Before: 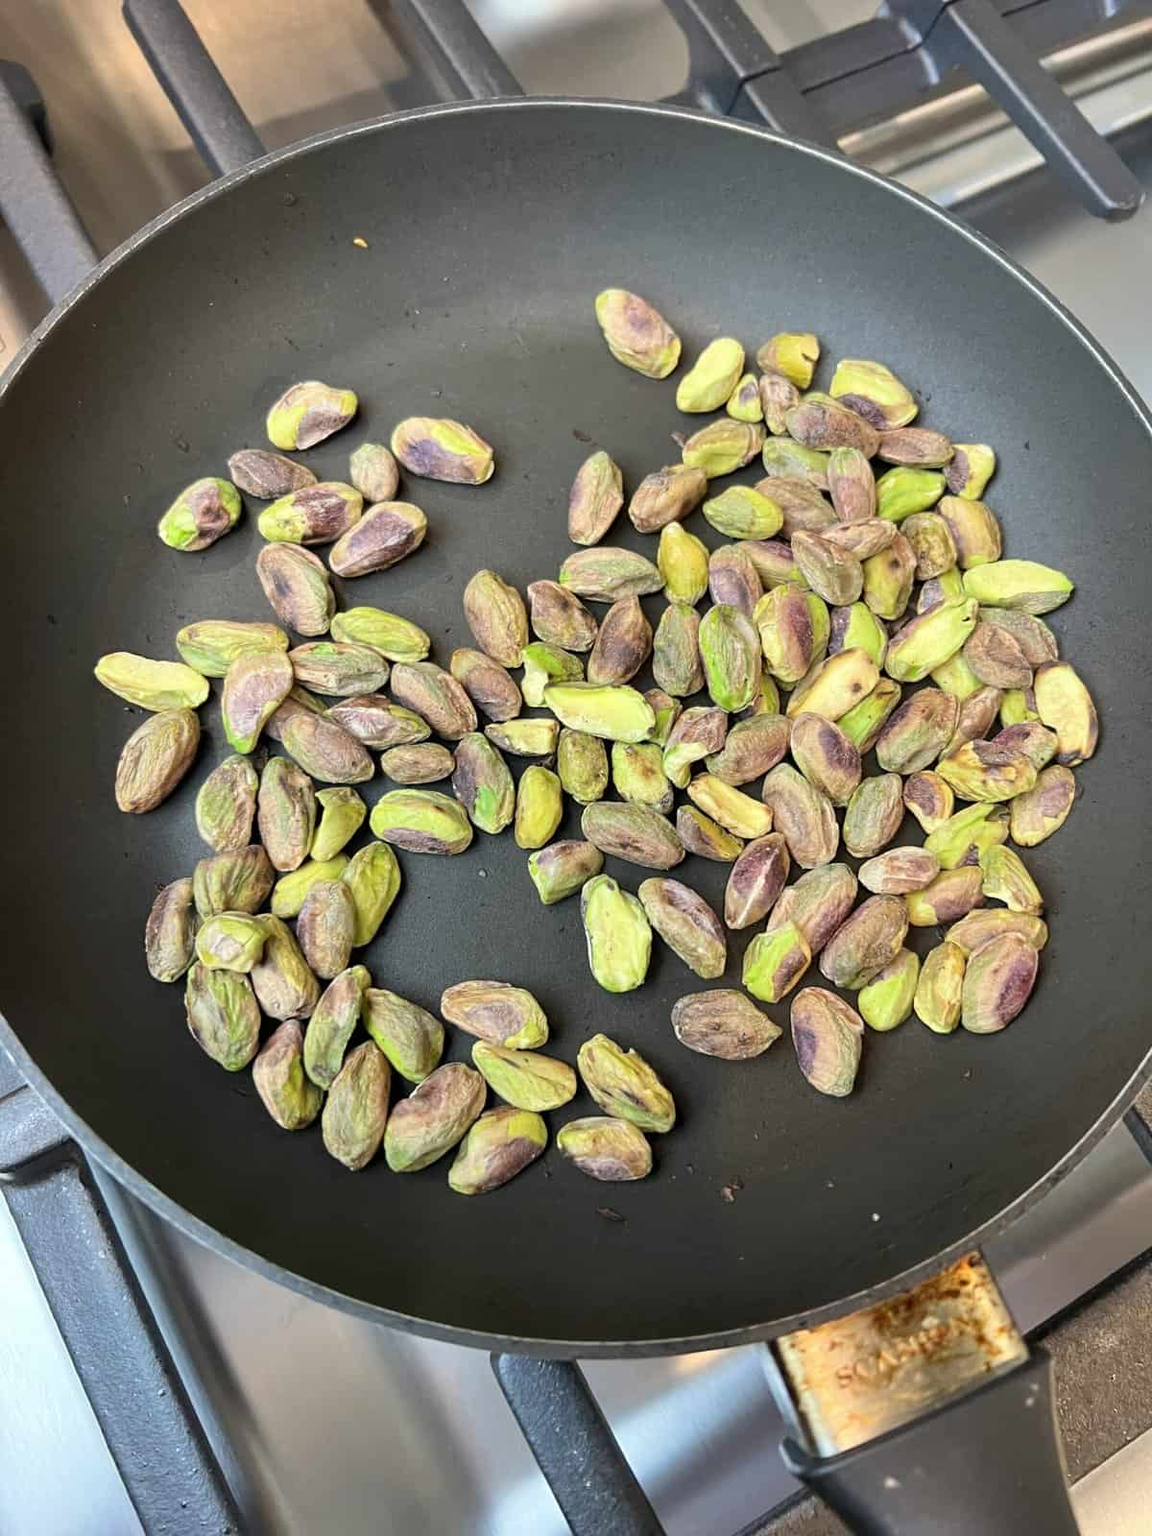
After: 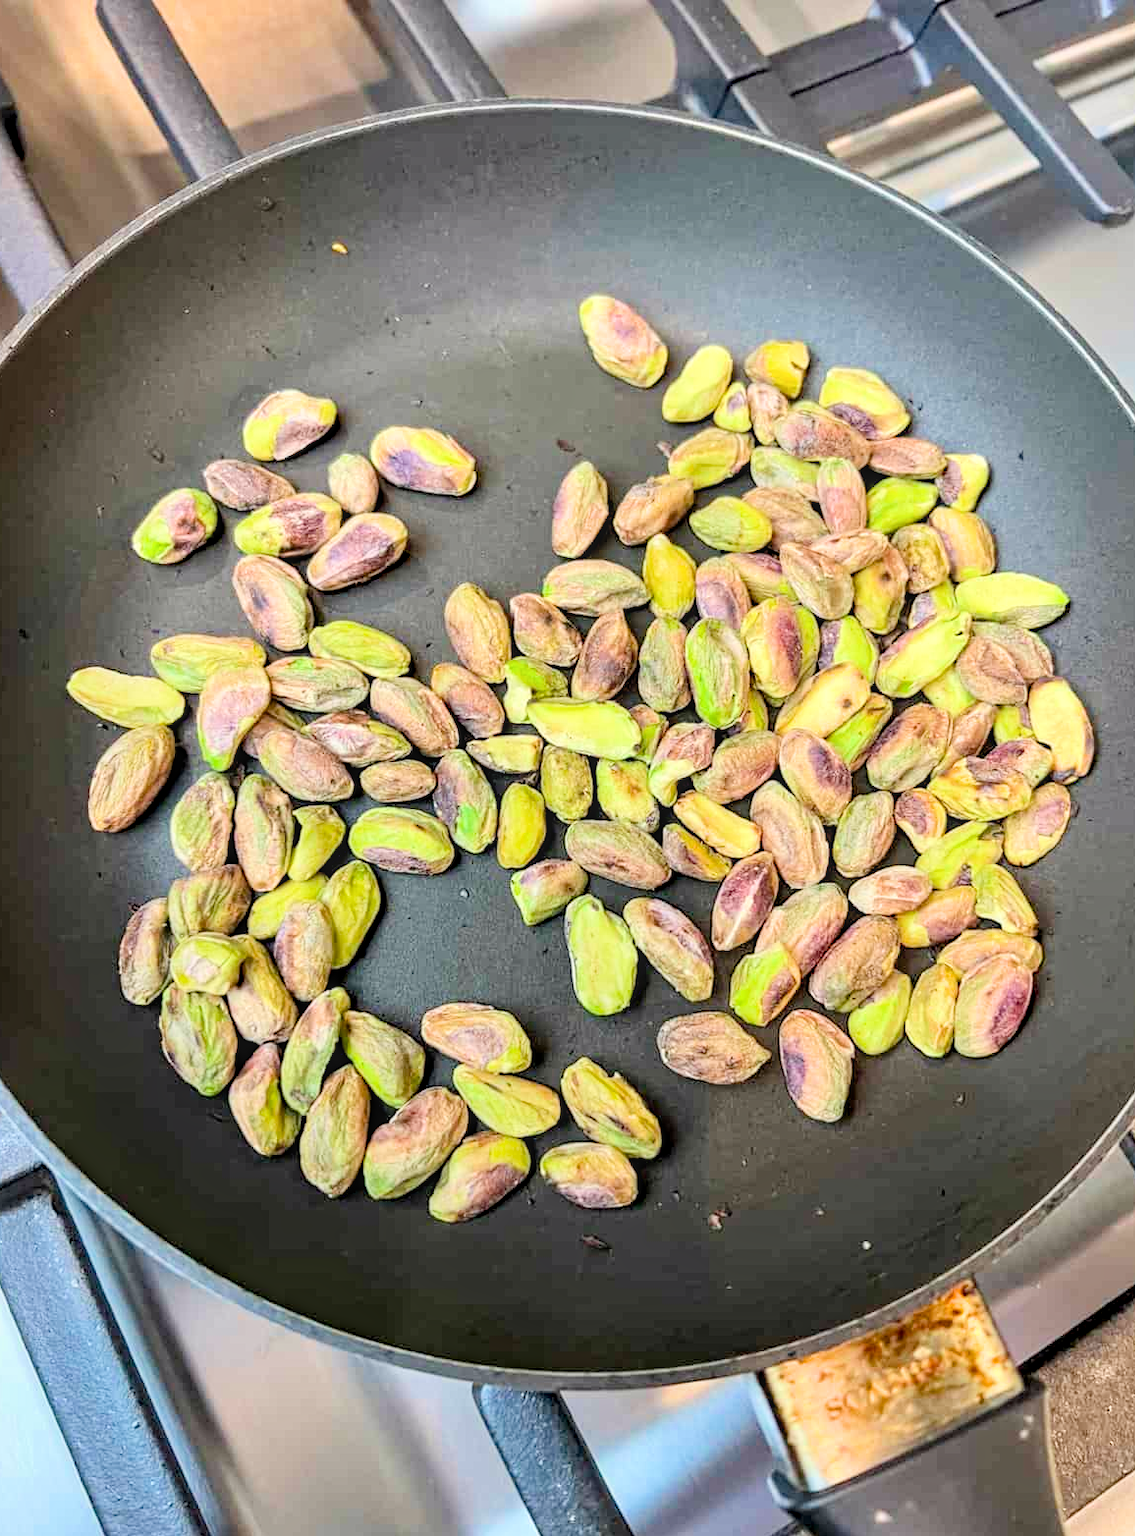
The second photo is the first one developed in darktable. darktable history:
local contrast: detail 130%
crop and rotate: left 2.536%, right 1.107%, bottom 2.246%
haze removal: compatibility mode true, adaptive false
exposure: black level correction 0.001, exposure 1.05 EV, compensate exposure bias true, compensate highlight preservation false
filmic rgb: black relative exposure -8.42 EV, white relative exposure 4.68 EV, hardness 3.82, color science v6 (2022)
